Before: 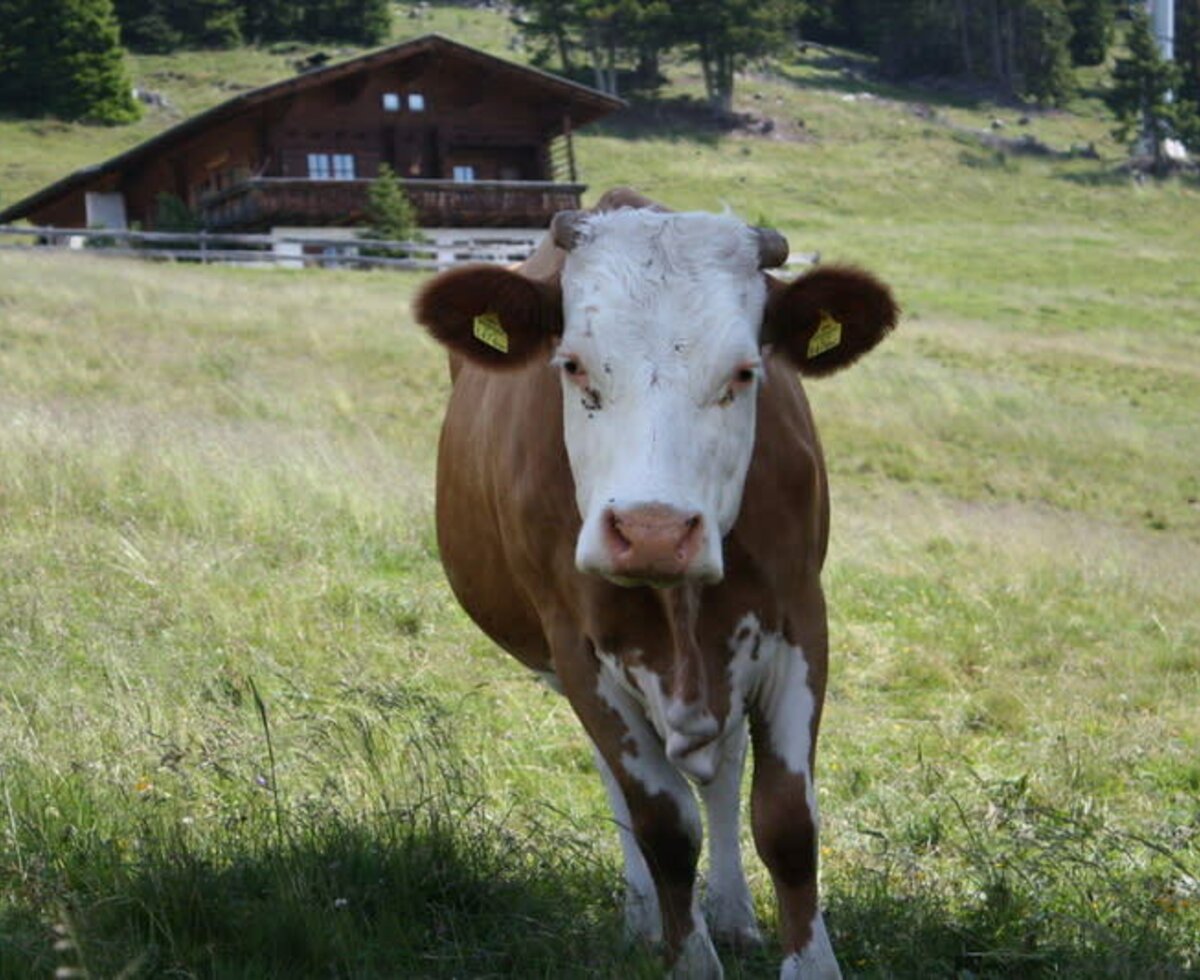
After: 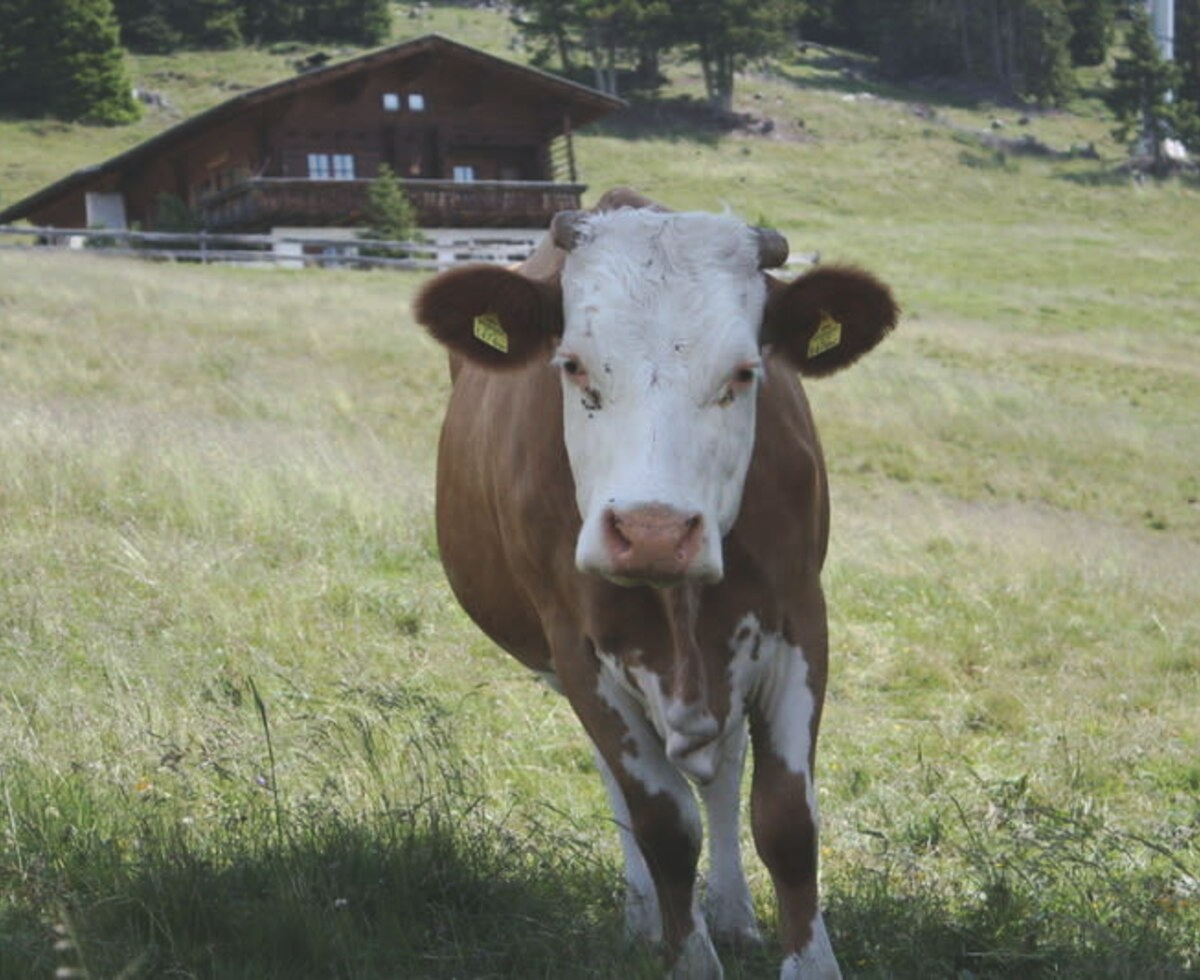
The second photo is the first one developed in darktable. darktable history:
tone curve: curves: ch0 [(0, 0) (0.003, 0.125) (0.011, 0.139) (0.025, 0.155) (0.044, 0.174) (0.069, 0.192) (0.1, 0.211) (0.136, 0.234) (0.177, 0.262) (0.224, 0.296) (0.277, 0.337) (0.335, 0.385) (0.399, 0.436) (0.468, 0.5) (0.543, 0.573) (0.623, 0.644) (0.709, 0.713) (0.801, 0.791) (0.898, 0.881) (1, 1)], preserve colors none
contrast brightness saturation: saturation -0.1
